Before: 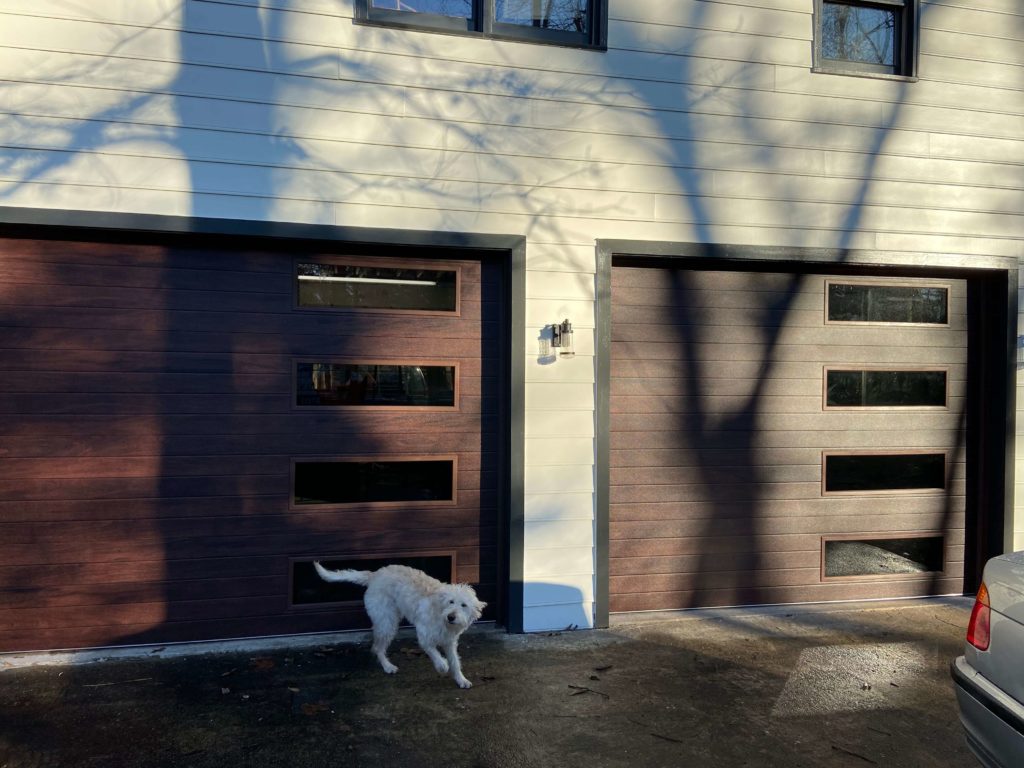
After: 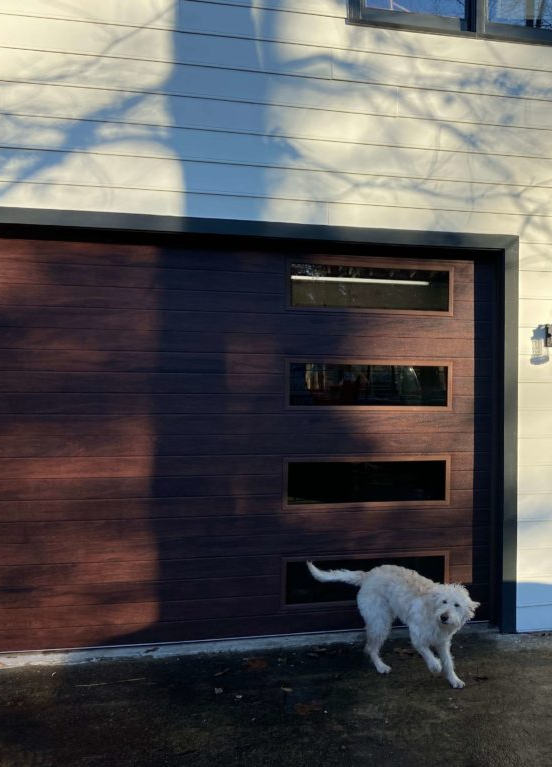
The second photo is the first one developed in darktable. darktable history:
crop: left 0.697%, right 45.319%, bottom 0.086%
